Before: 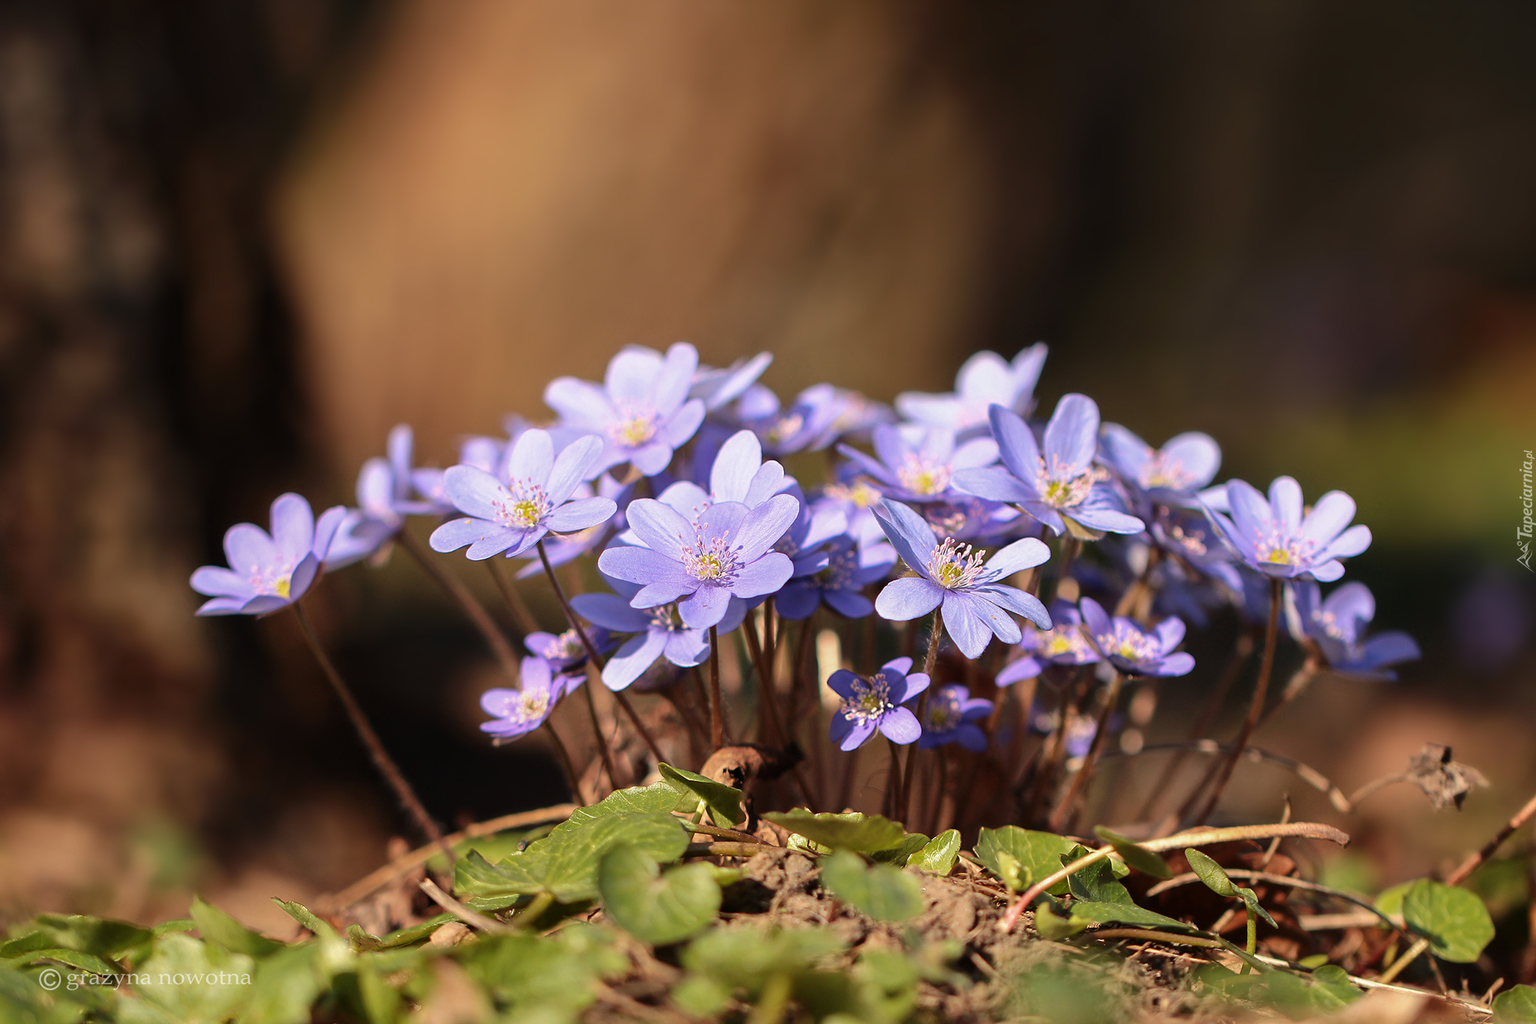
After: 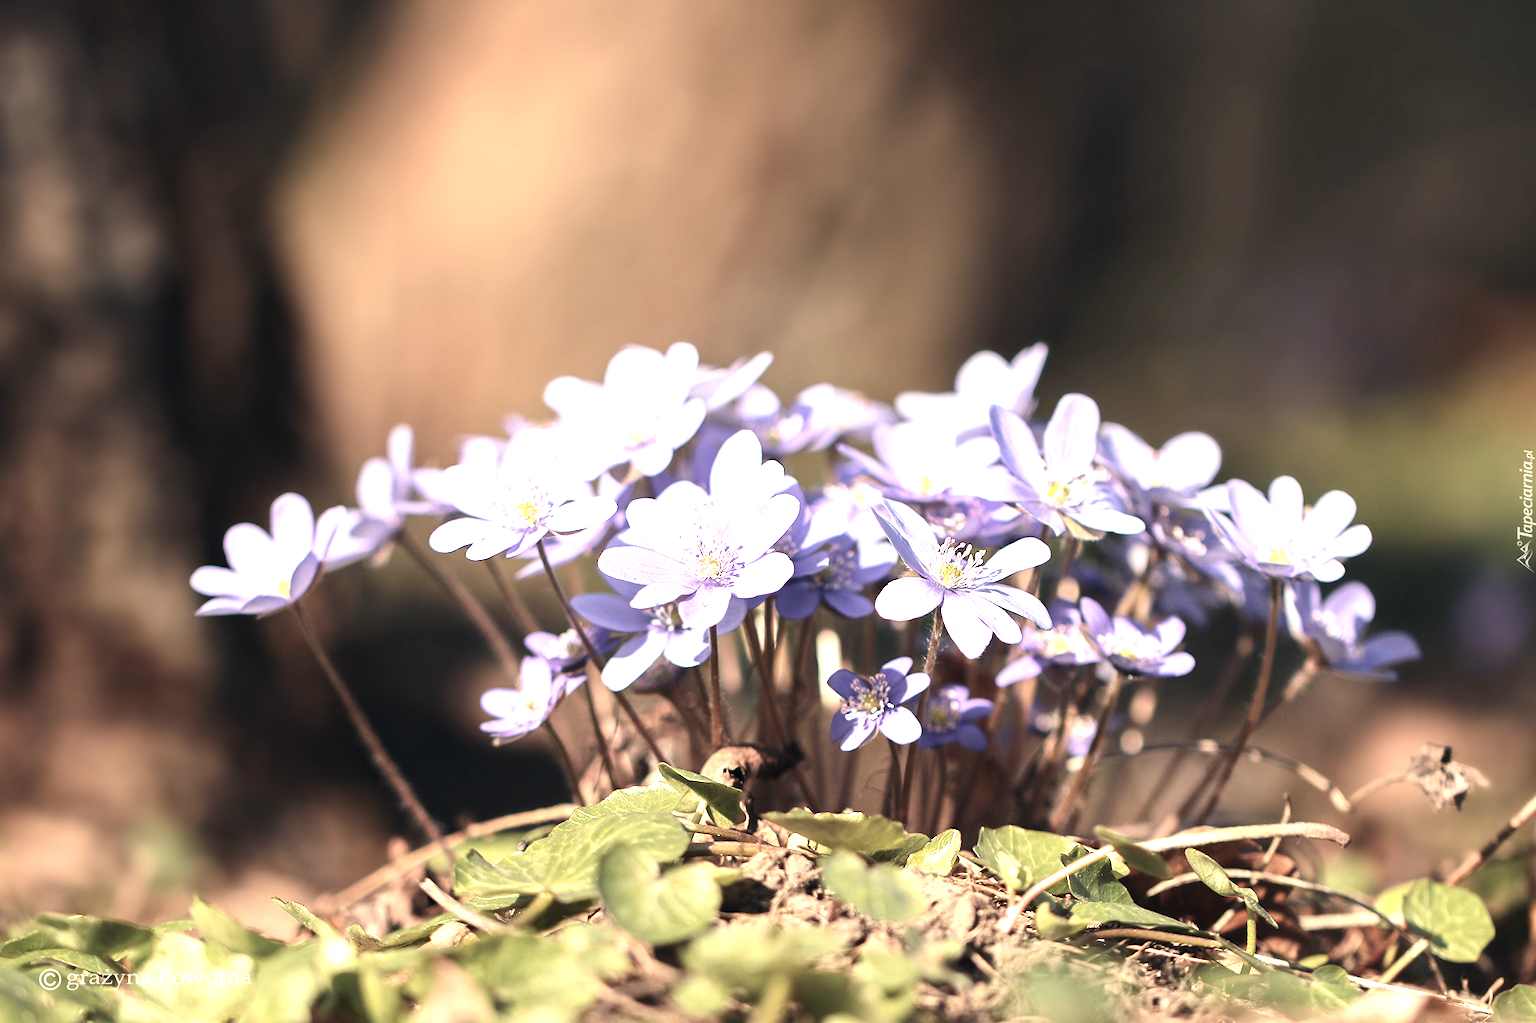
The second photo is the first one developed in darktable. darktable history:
exposure: black level correction 0, exposure 1.39 EV, compensate highlight preservation false
color correction: highlights a* 2.77, highlights b* 5.02, shadows a* -2.22, shadows b* -4.88, saturation 0.807
contrast brightness saturation: contrast 0.061, brightness -0.007, saturation -0.248
